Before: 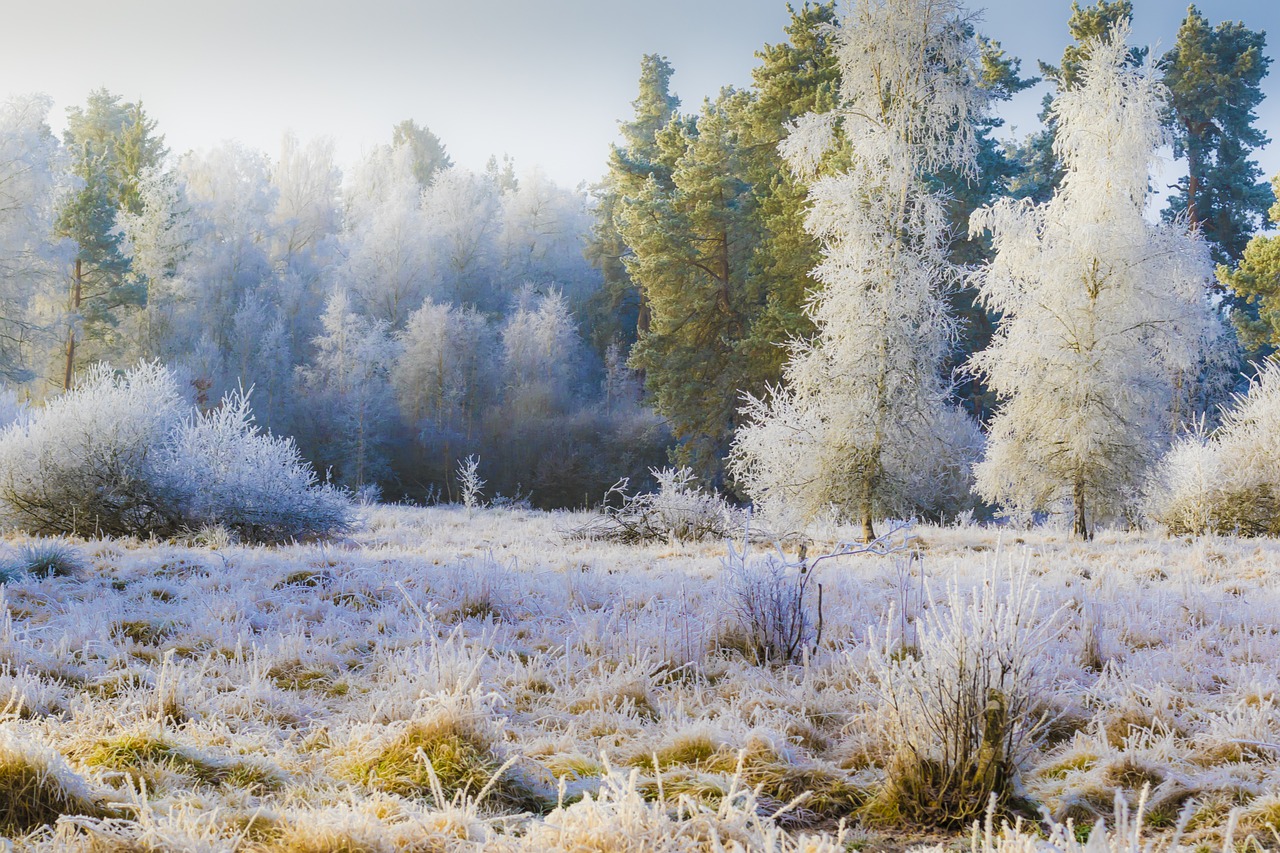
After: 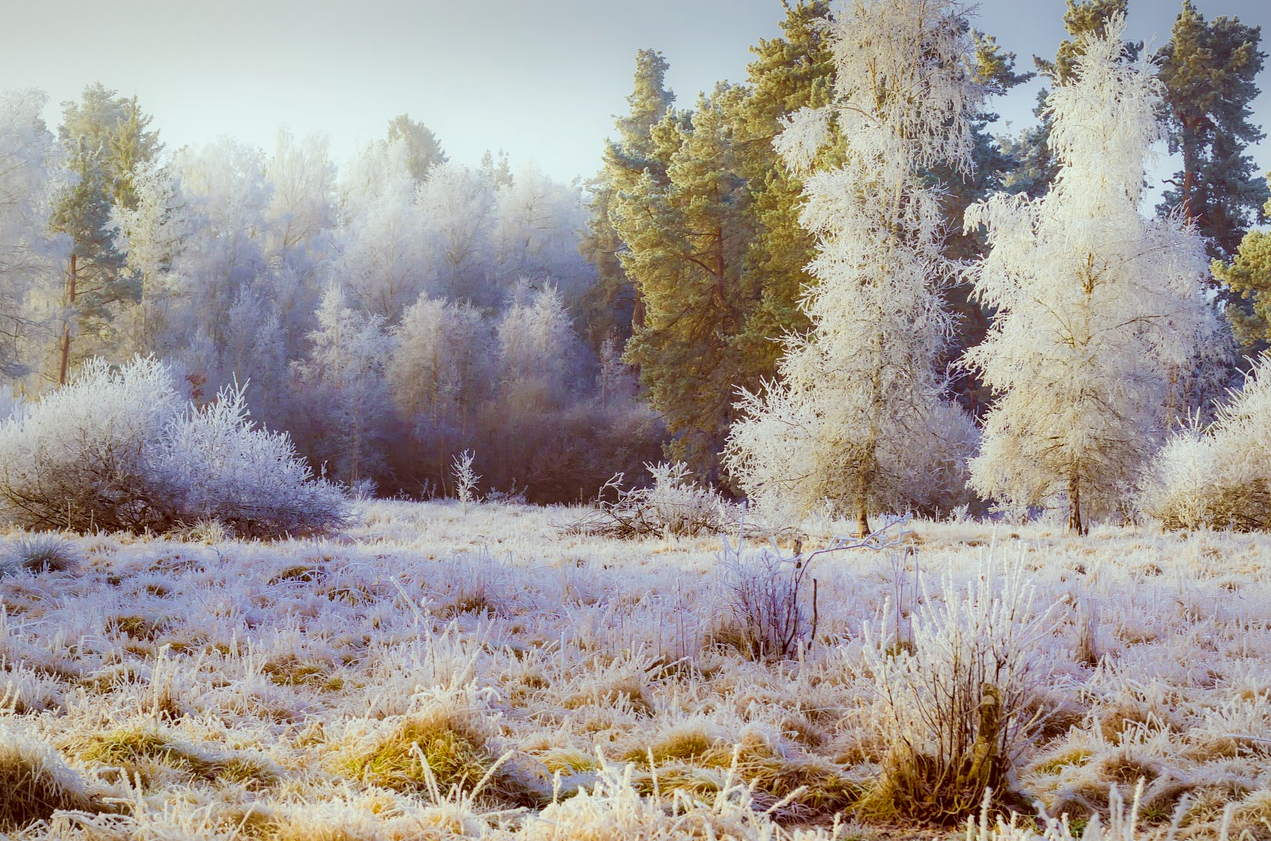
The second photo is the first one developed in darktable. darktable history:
exposure: black level correction 0.006, compensate highlight preservation false
color correction: highlights a* -7.02, highlights b* -0.196, shadows a* 20.49, shadows b* 11.62
crop: left 0.456%, top 0.632%, right 0.197%, bottom 0.699%
vignetting: brightness -0.189, saturation -0.296
